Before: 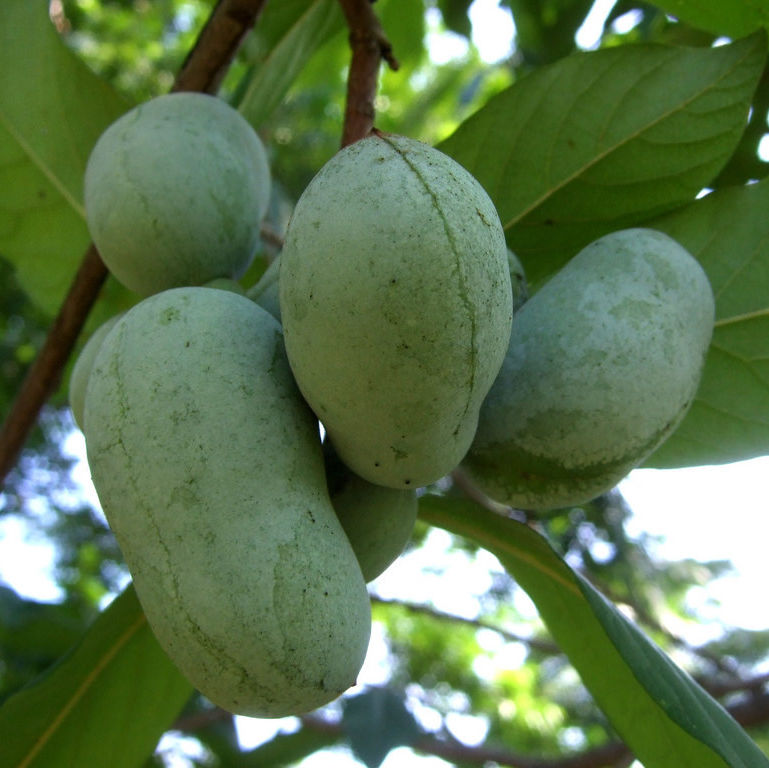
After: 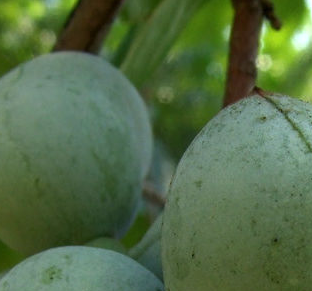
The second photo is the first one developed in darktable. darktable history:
shadows and highlights: shadows 32, highlights -32, soften with gaussian
crop: left 15.452%, top 5.459%, right 43.956%, bottom 56.62%
tone equalizer: -8 EV -0.001 EV, -7 EV 0.001 EV, -6 EV -0.002 EV, -5 EV -0.003 EV, -4 EV -0.062 EV, -3 EV -0.222 EV, -2 EV -0.267 EV, -1 EV 0.105 EV, +0 EV 0.303 EV
